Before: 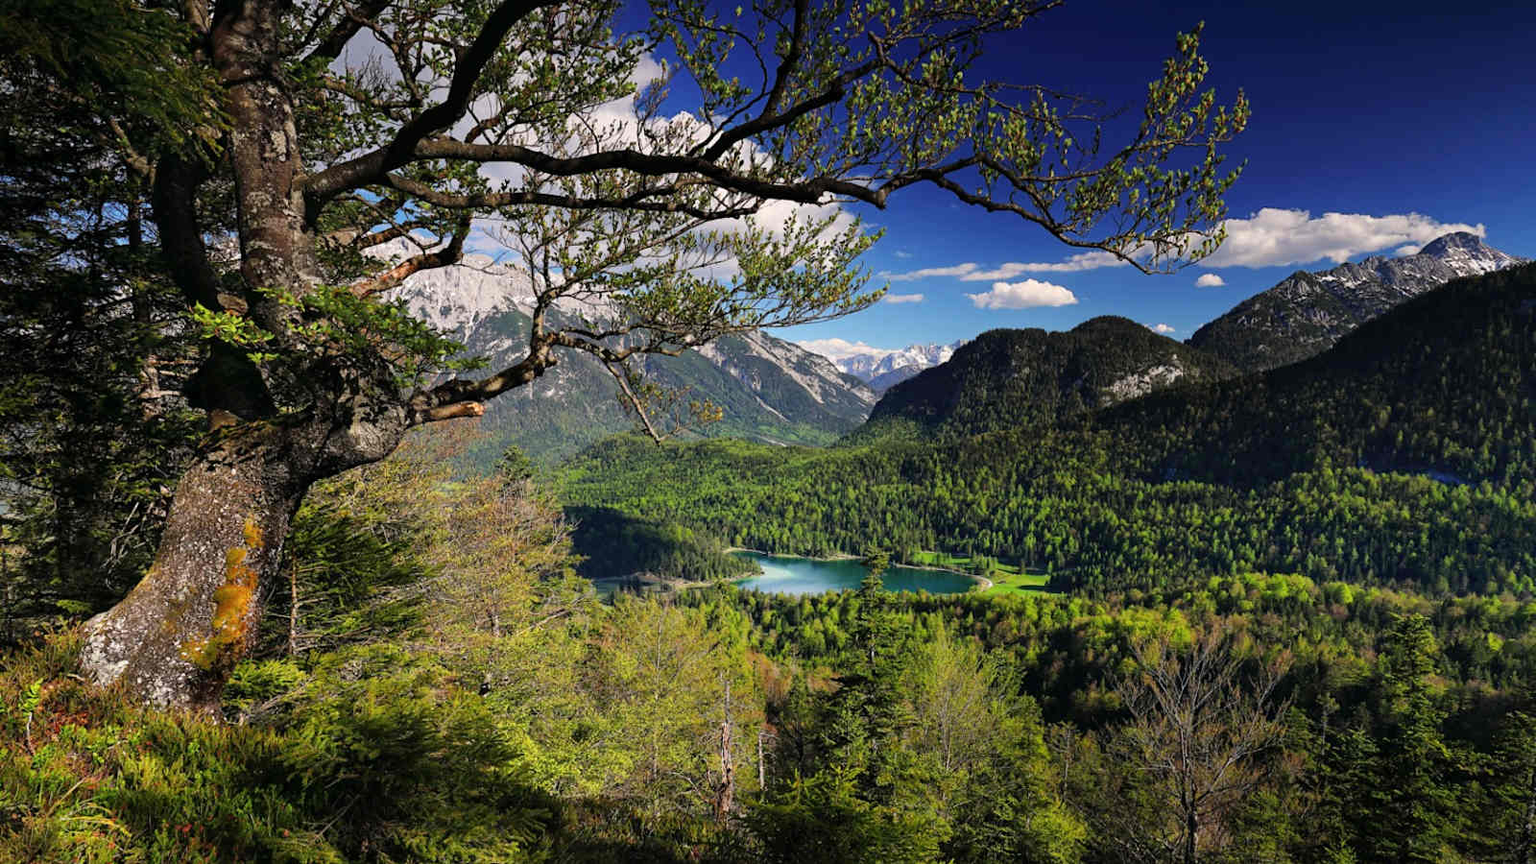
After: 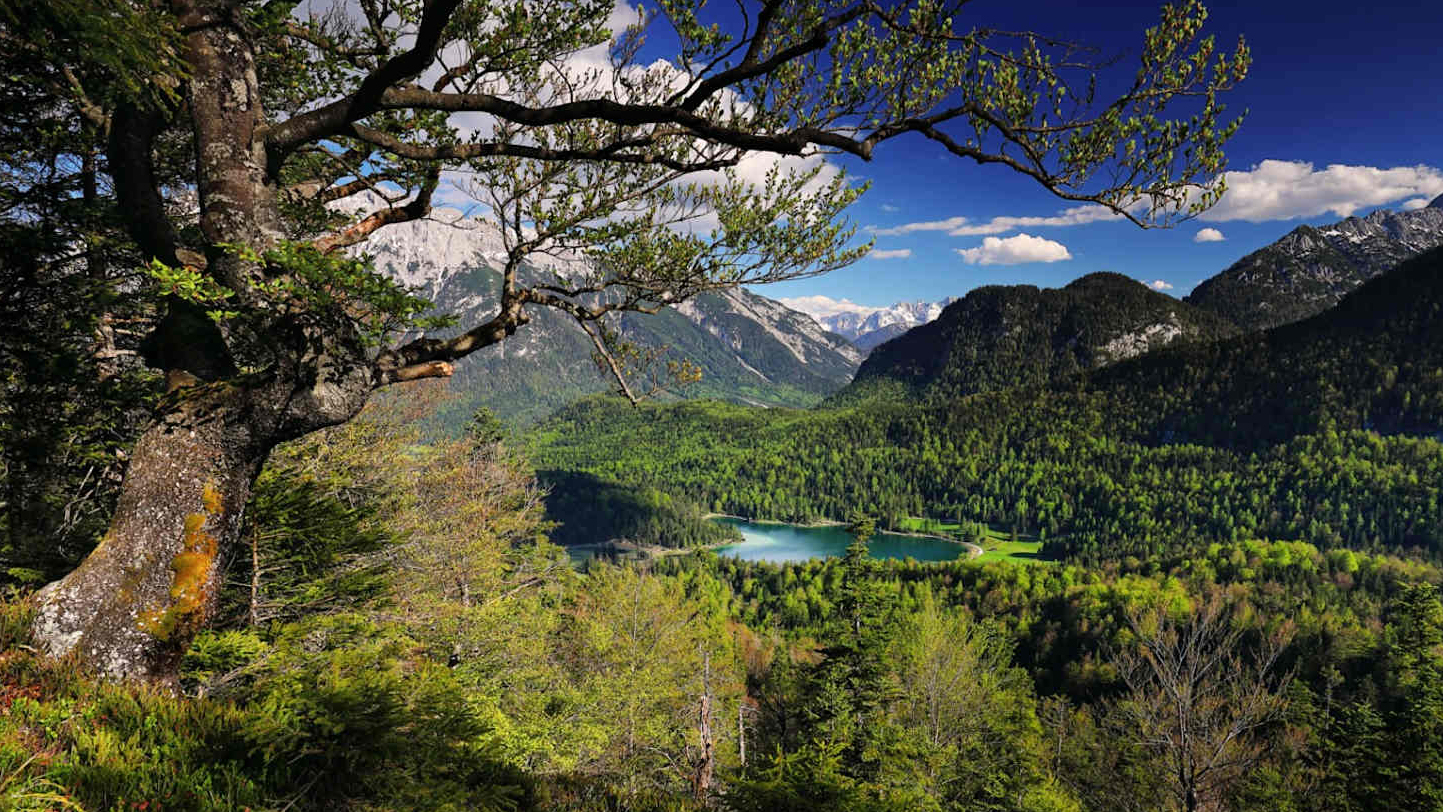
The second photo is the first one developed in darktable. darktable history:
crop: left 3.232%, top 6.365%, right 6.58%, bottom 3.344%
